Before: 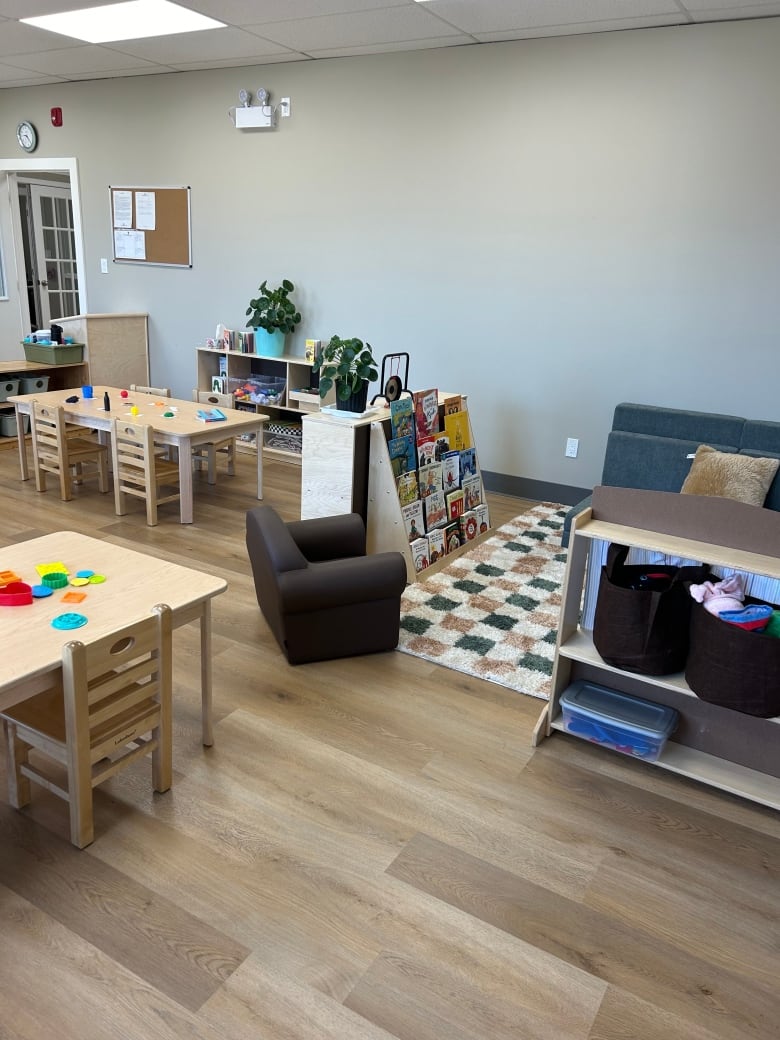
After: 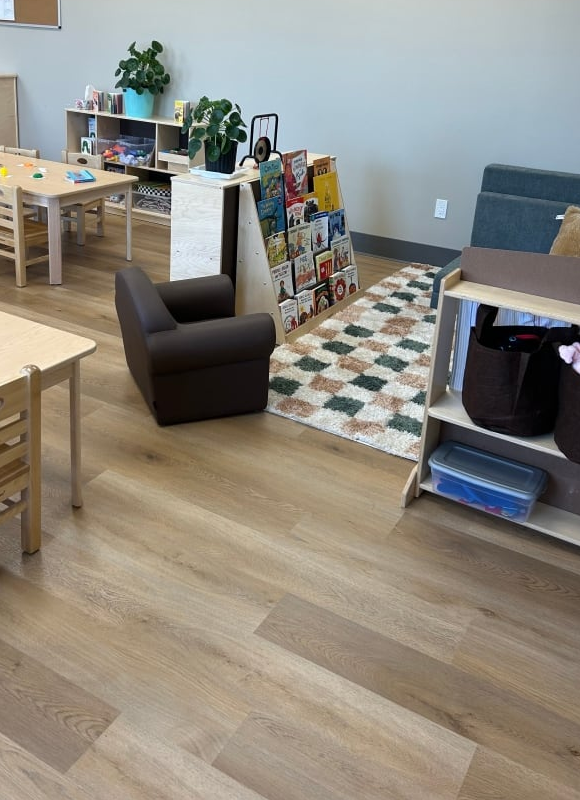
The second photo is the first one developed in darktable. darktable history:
crop: left 16.829%, top 22.997%, right 8.741%
